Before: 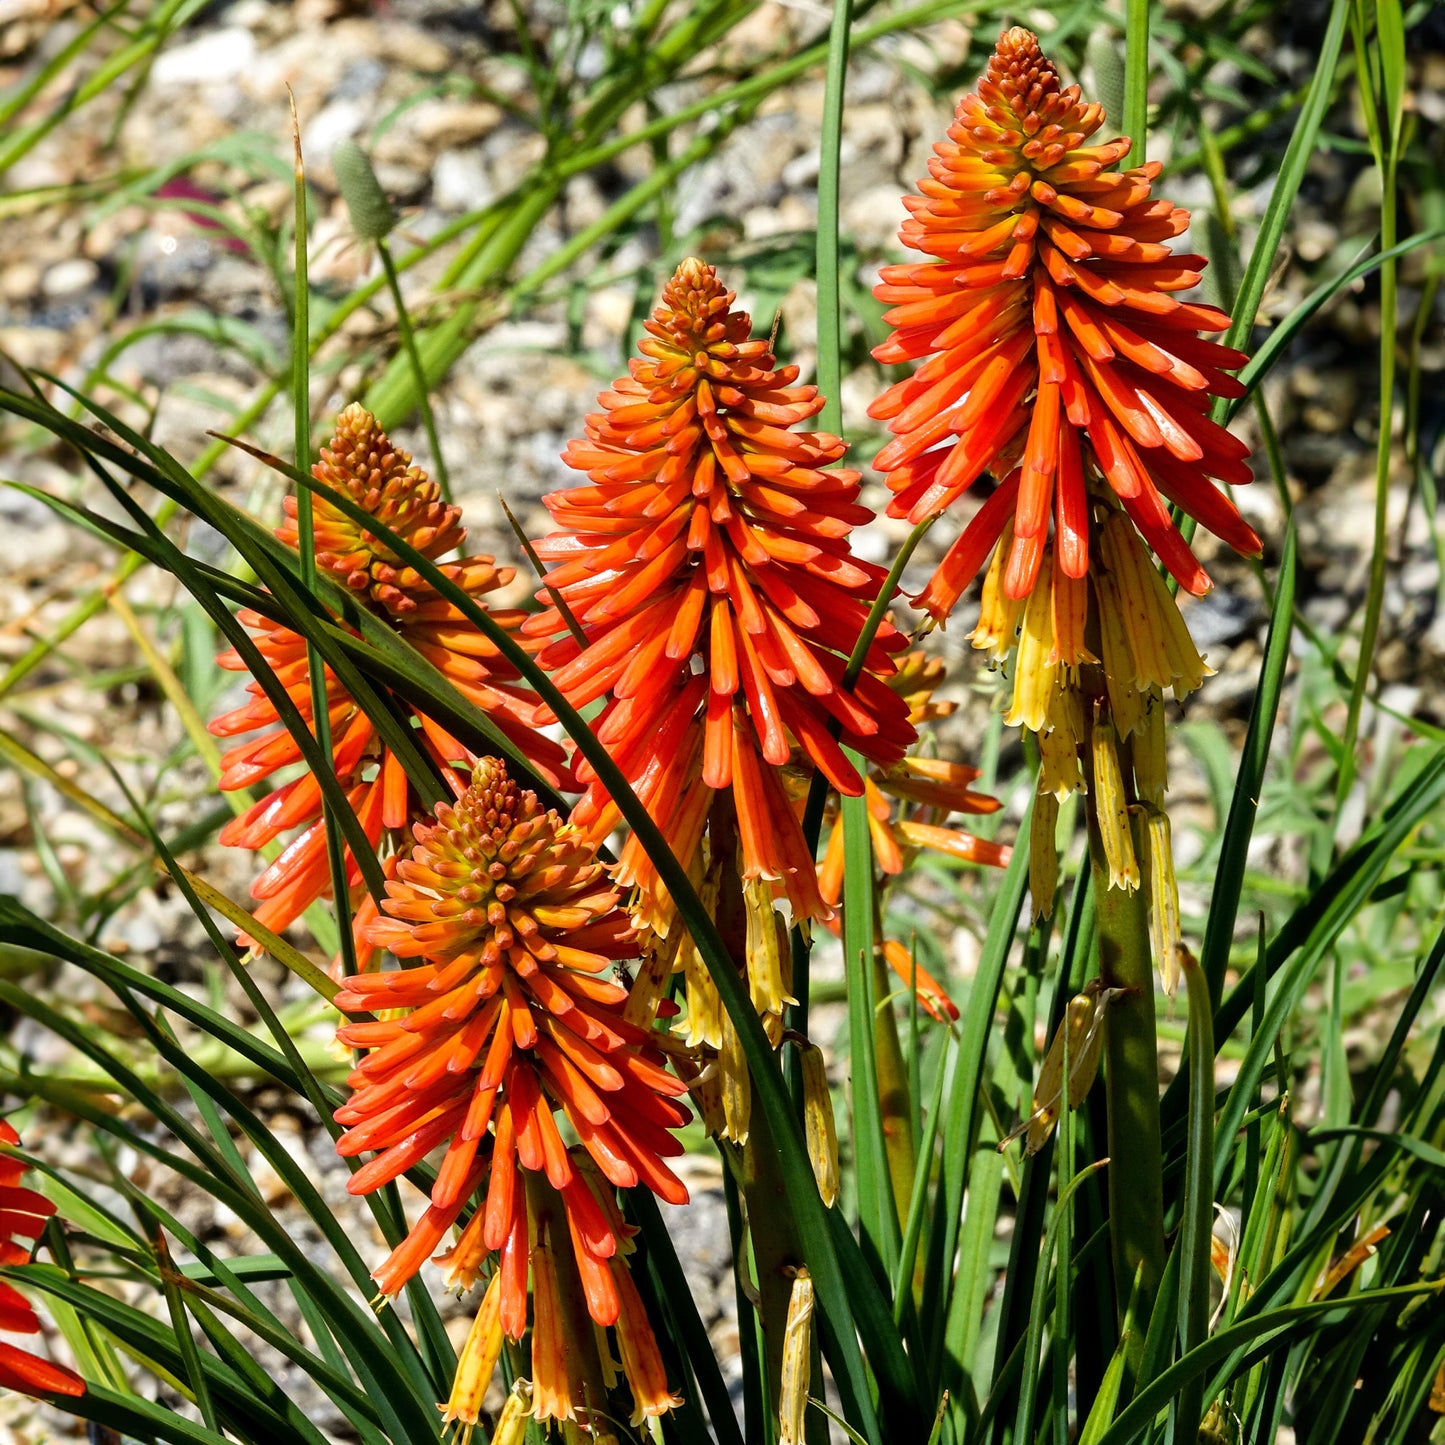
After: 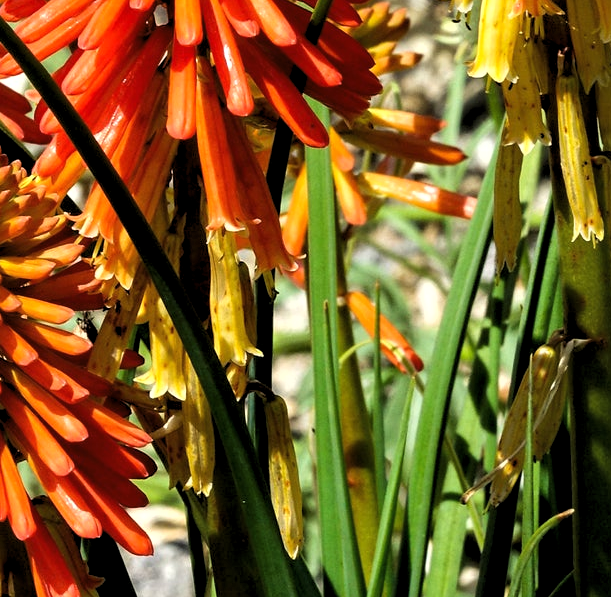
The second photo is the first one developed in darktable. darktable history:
crop: left 37.102%, top 44.96%, right 20.561%, bottom 13.672%
levels: levels [0.062, 0.494, 0.925]
shadows and highlights: shadows 24.23, highlights -79.55, soften with gaussian
